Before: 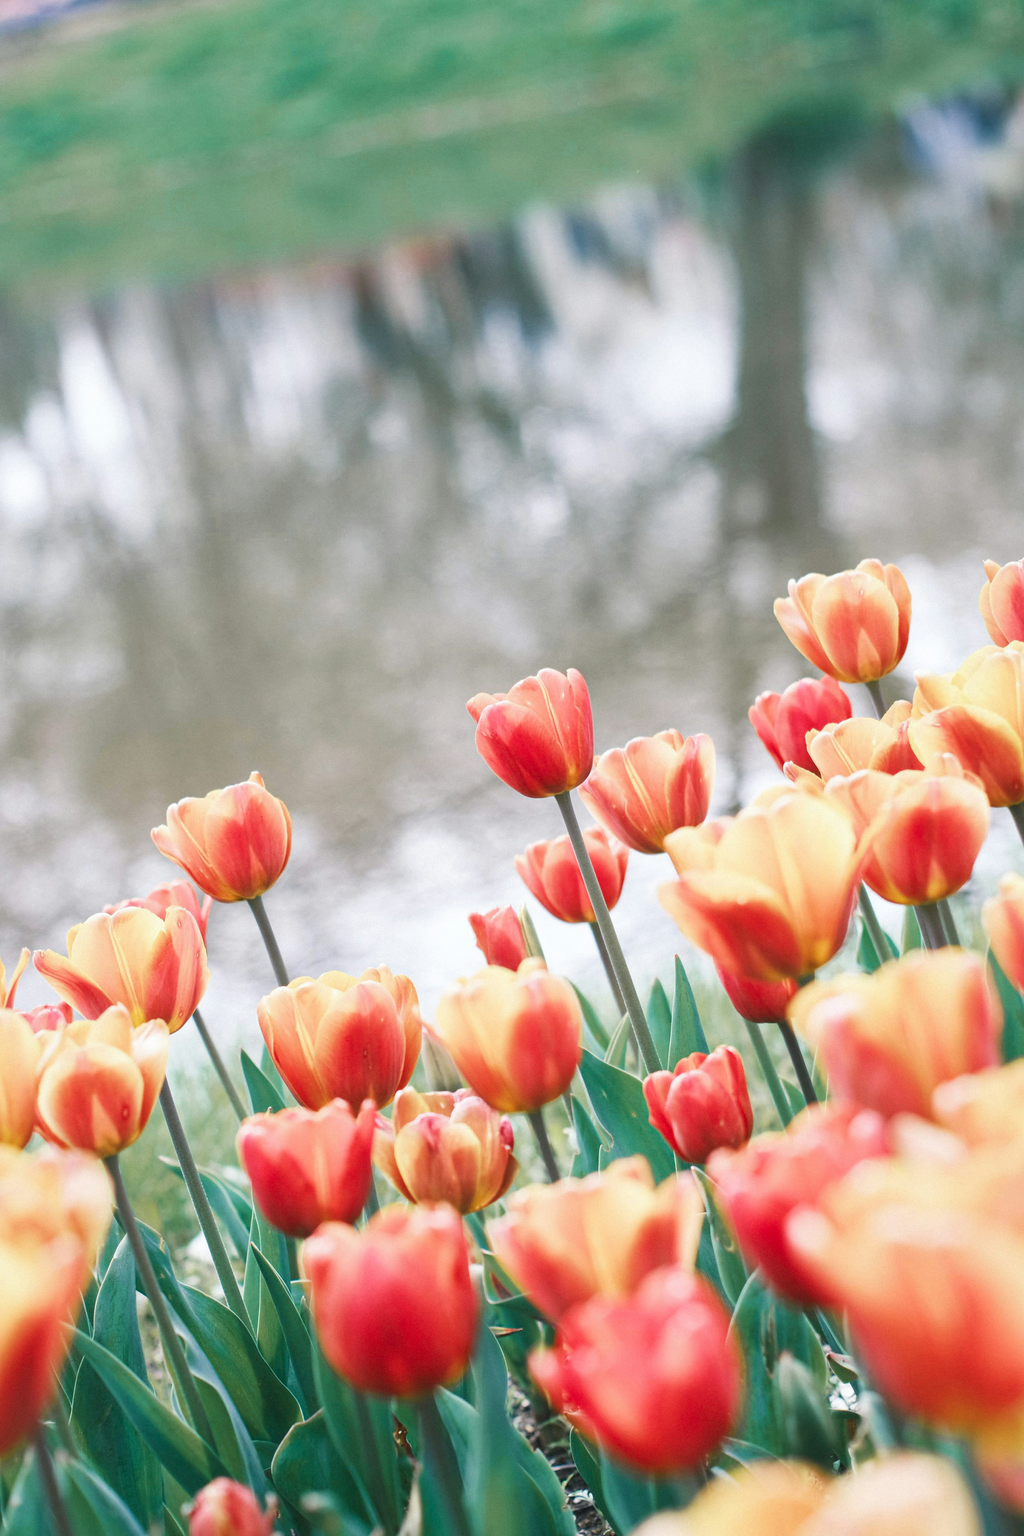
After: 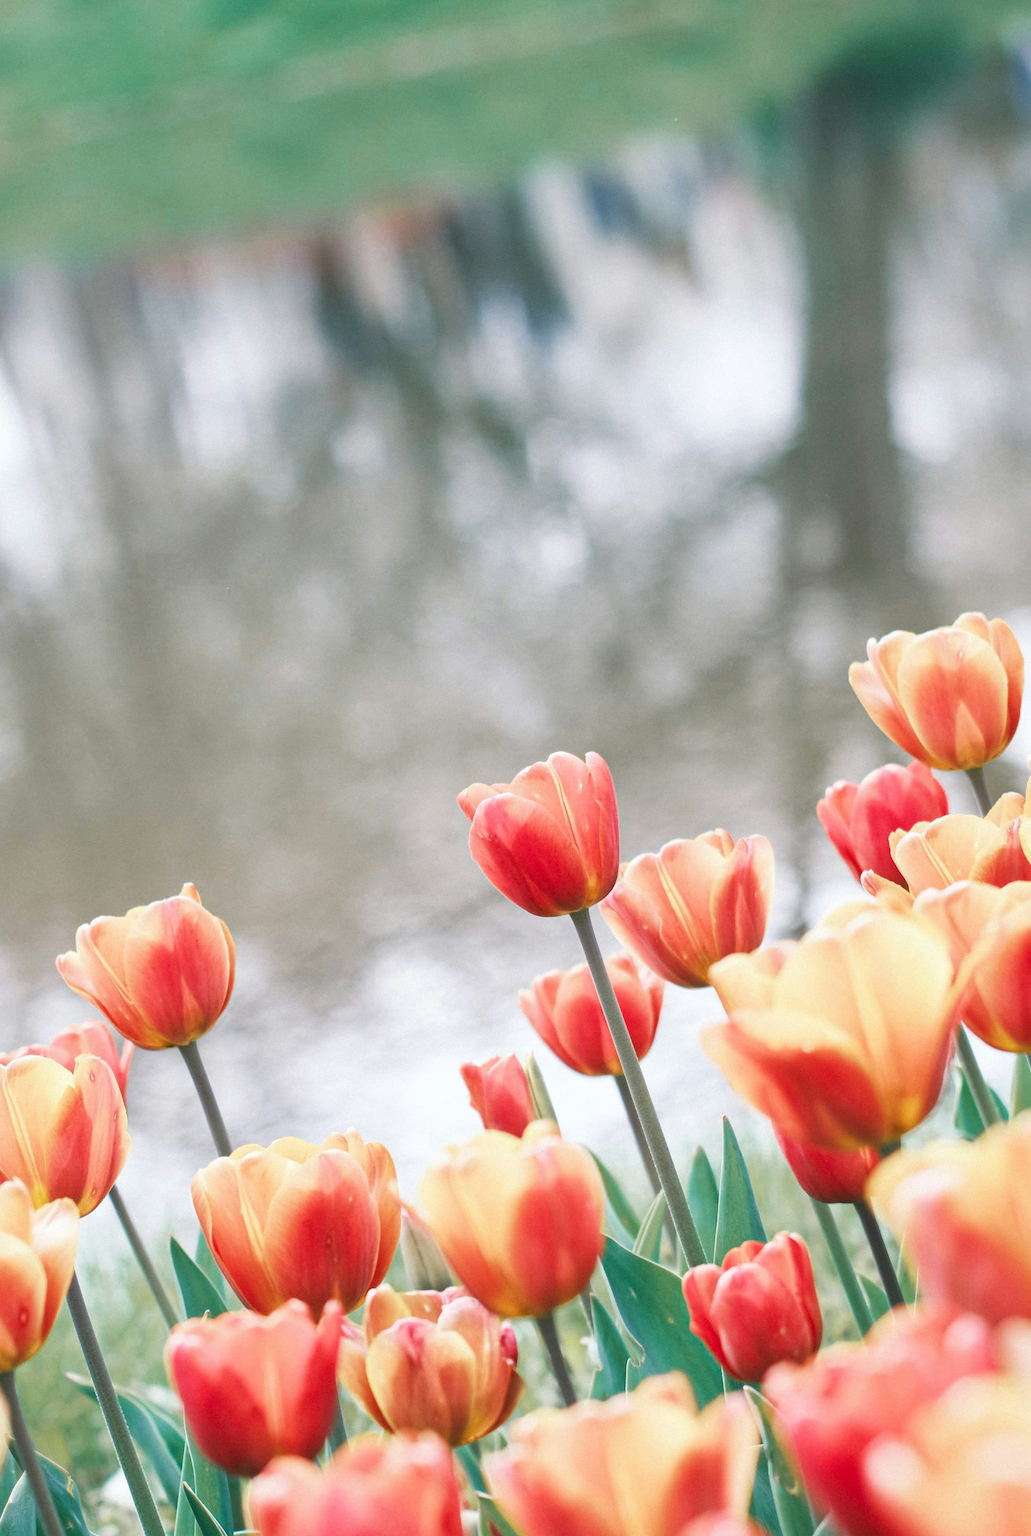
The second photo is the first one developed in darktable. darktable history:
crop and rotate: left 10.472%, top 5.092%, right 10.344%, bottom 16.353%
